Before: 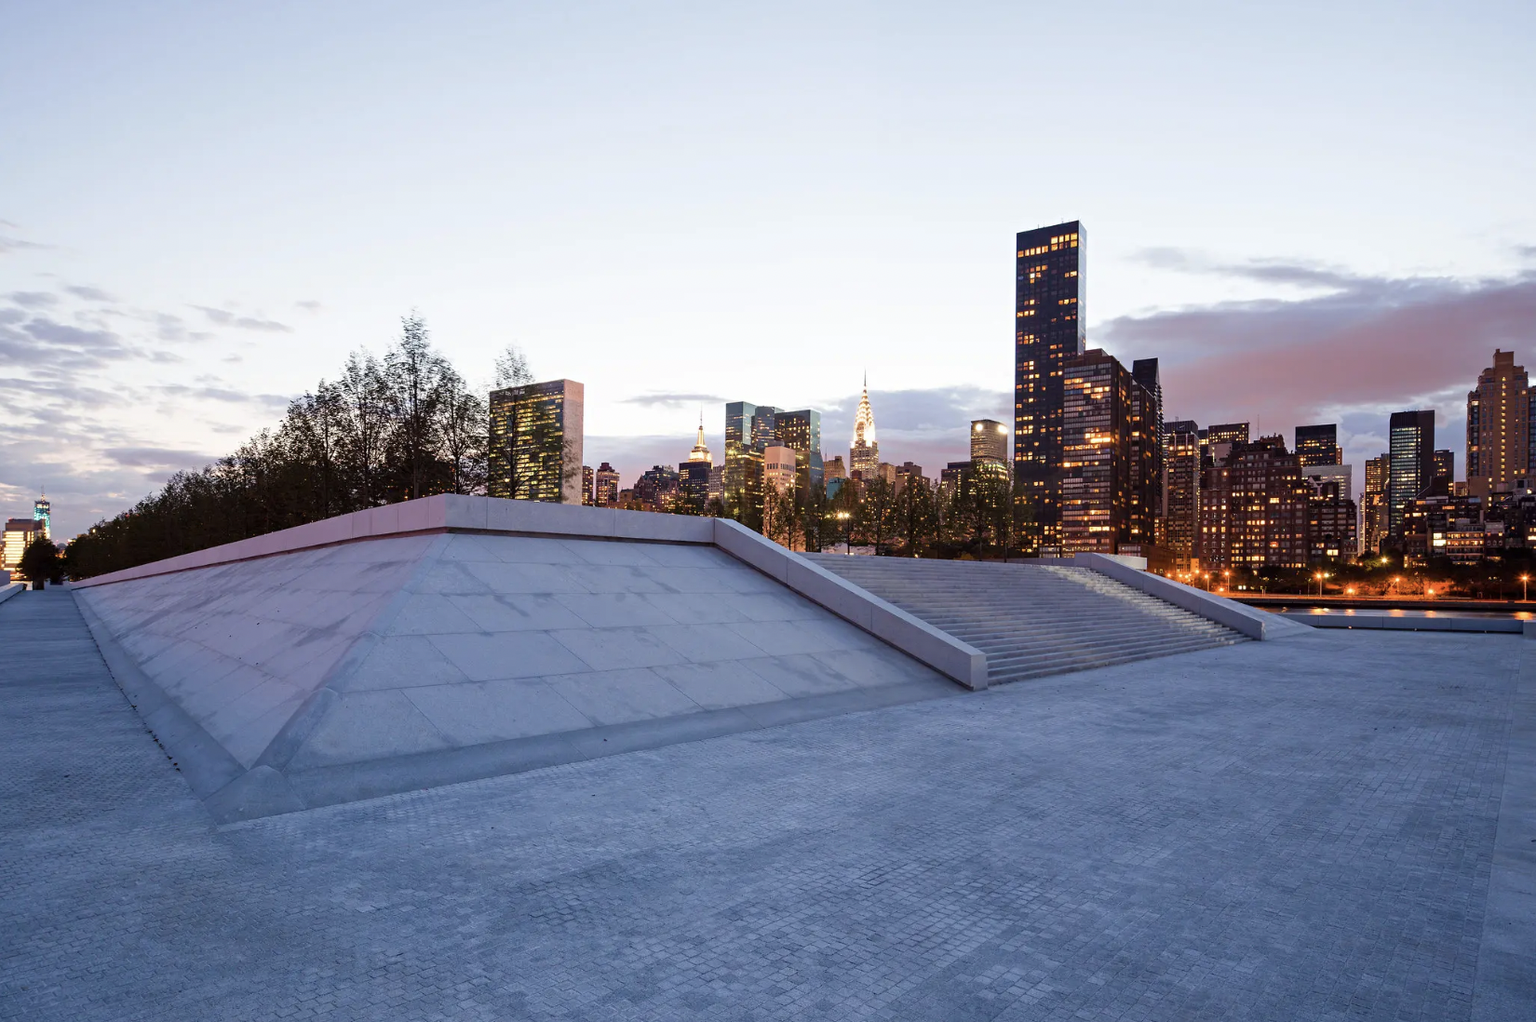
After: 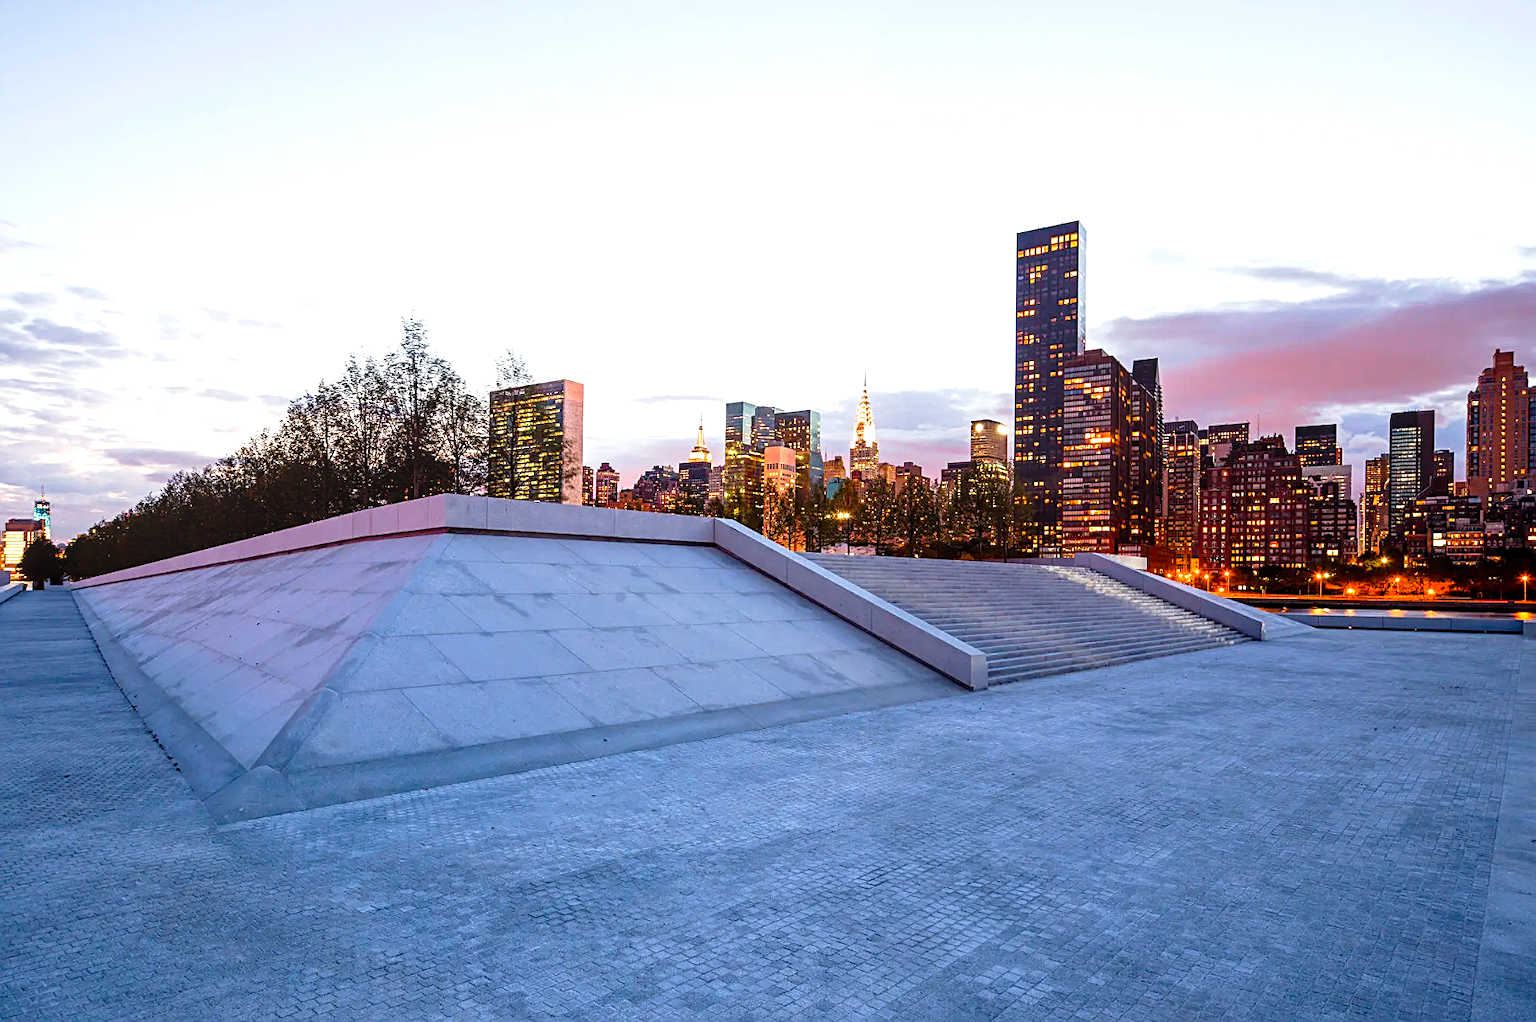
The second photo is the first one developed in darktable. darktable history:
sharpen: on, module defaults
color zones: curves: ch1 [(0, 0.525) (0.143, 0.556) (0.286, 0.52) (0.429, 0.5) (0.571, 0.5) (0.714, 0.5) (0.857, 0.503) (1, 0.525)], mix 19.53%
tone curve: curves: ch0 [(0, 0) (0.058, 0.027) (0.214, 0.183) (0.304, 0.288) (0.561, 0.554) (0.687, 0.677) (0.768, 0.768) (0.858, 0.861) (0.986, 0.957)]; ch1 [(0, 0) (0.172, 0.123) (0.312, 0.296) (0.437, 0.429) (0.471, 0.469) (0.502, 0.5) (0.513, 0.515) (0.583, 0.604) (0.631, 0.659) (0.703, 0.721) (0.889, 0.924) (1, 1)]; ch2 [(0, 0) (0.411, 0.424) (0.485, 0.497) (0.502, 0.5) (0.517, 0.511) (0.566, 0.573) (0.622, 0.613) (0.709, 0.677) (1, 1)], preserve colors none
local contrast: on, module defaults
color balance rgb: perceptual saturation grading › global saturation 19.791%, perceptual brilliance grading › global brilliance 17.33%, global vibrance 9.81%
